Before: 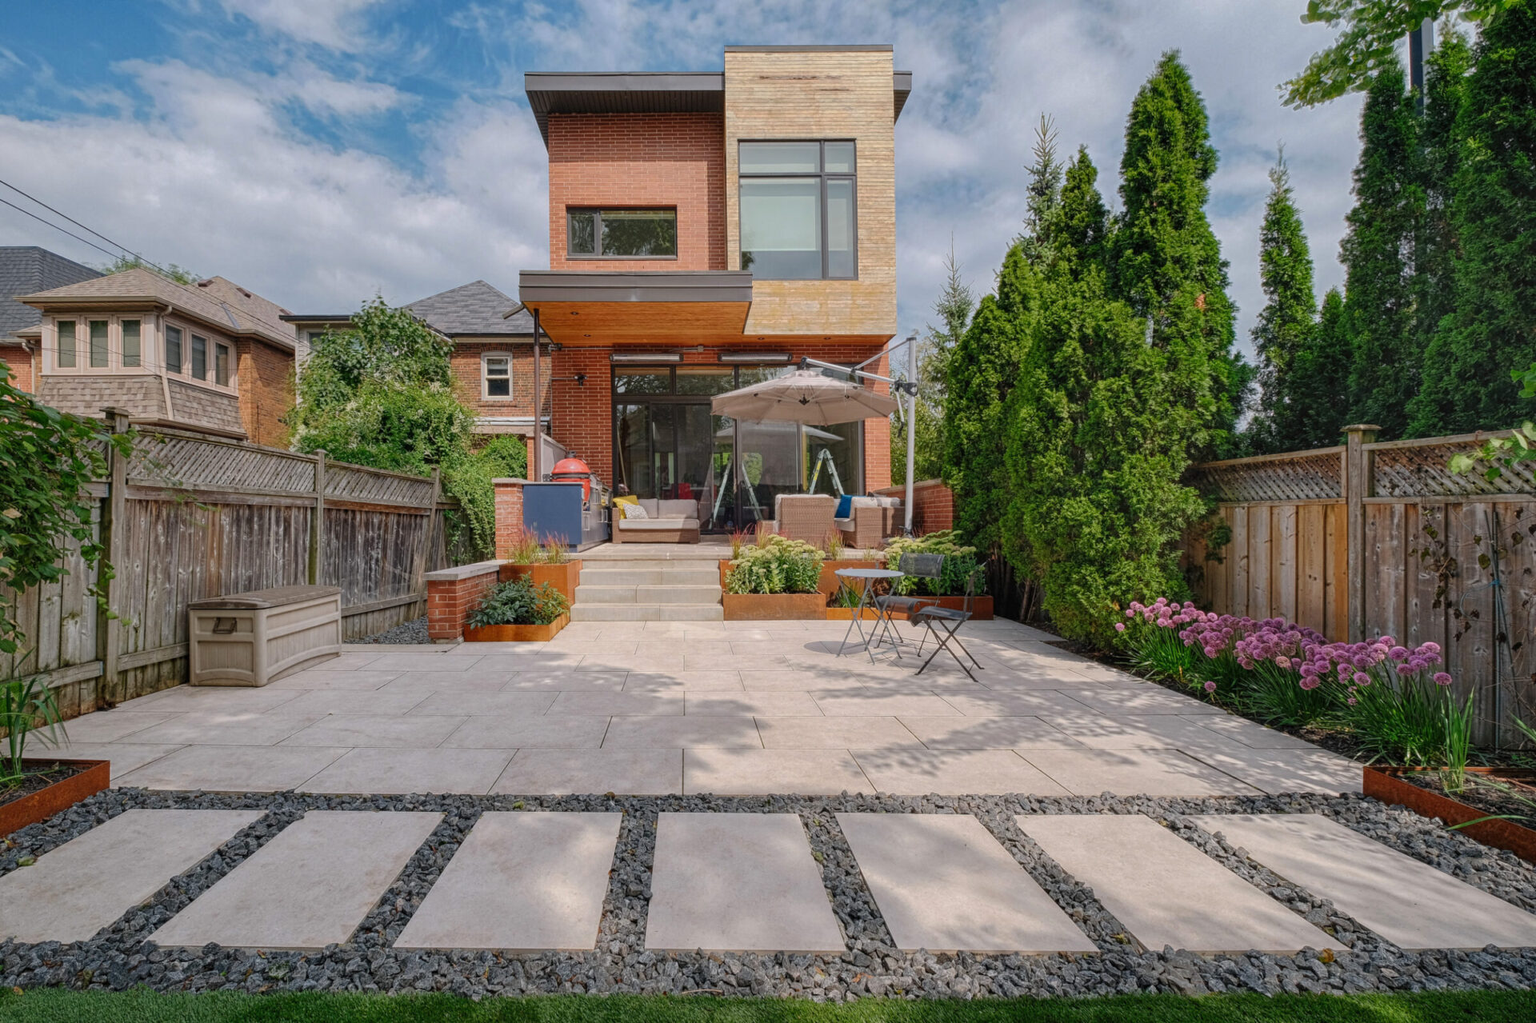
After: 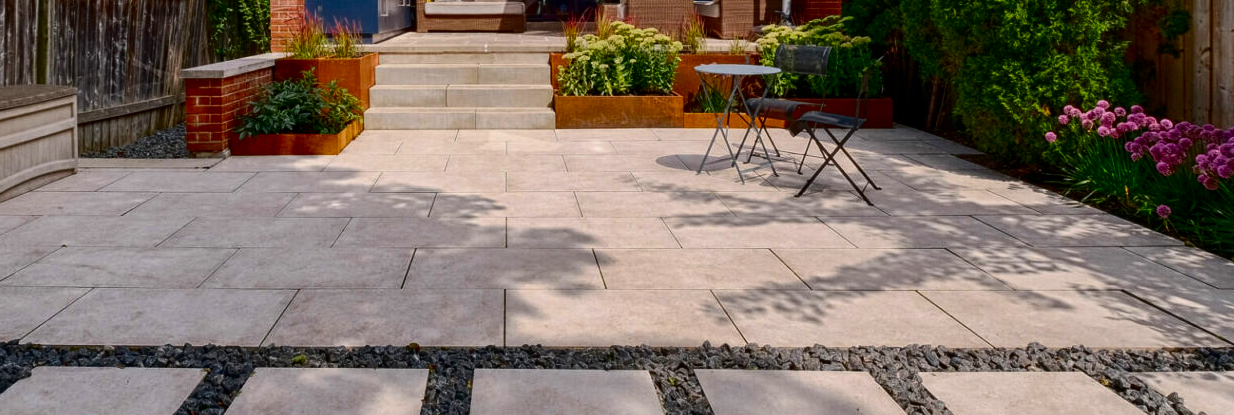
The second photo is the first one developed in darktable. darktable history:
color balance rgb: perceptual saturation grading › global saturation 25.518%
exposure: black level correction 0.001, compensate highlight preservation false
contrast brightness saturation: contrast 0.238, brightness -0.226, saturation 0.136
crop: left 18.19%, top 50.62%, right 17.527%, bottom 16.919%
